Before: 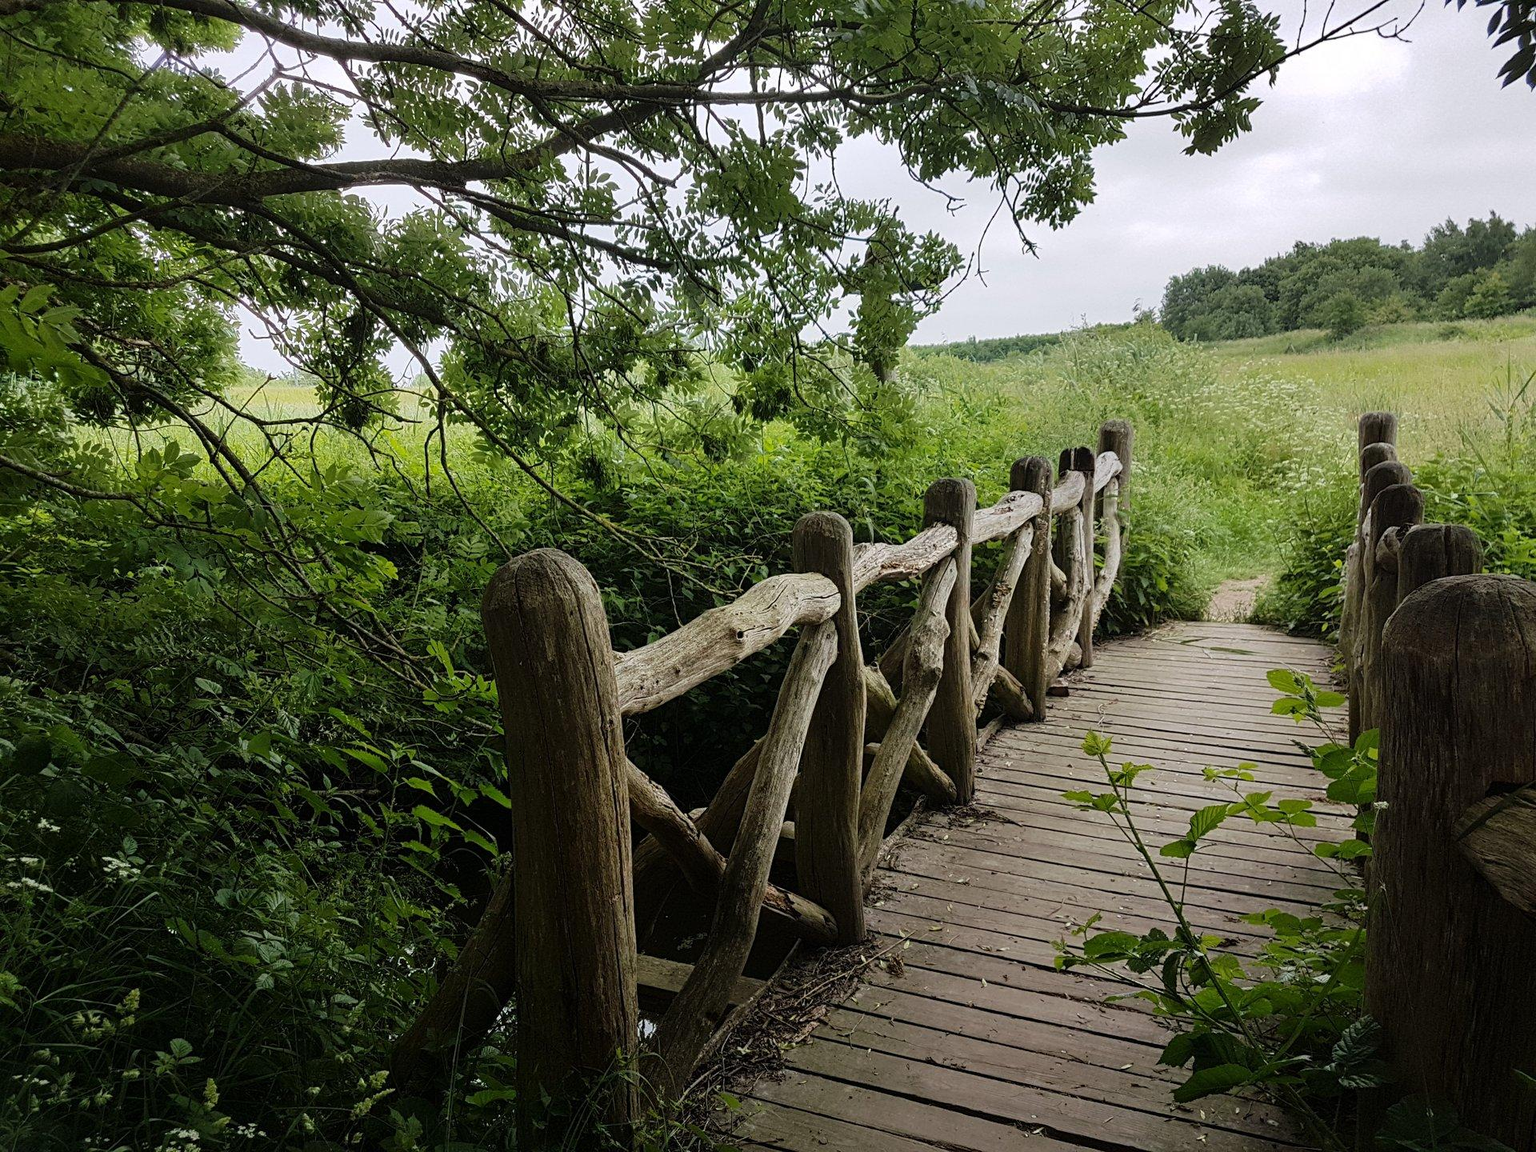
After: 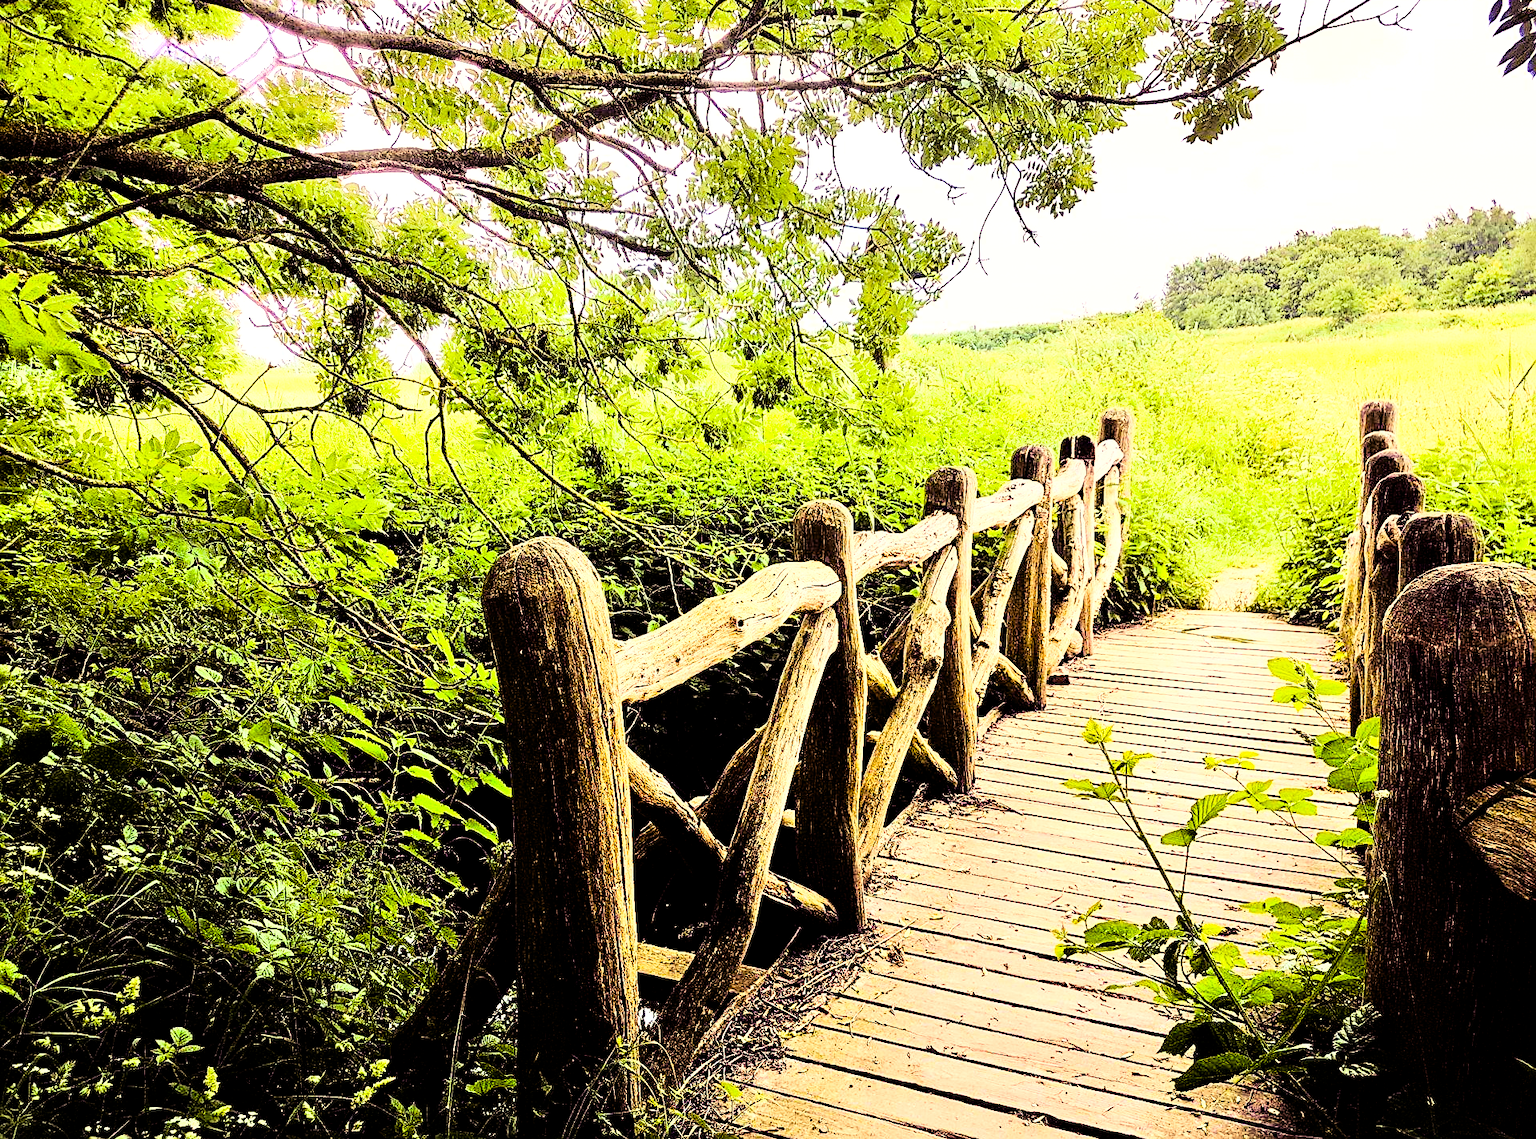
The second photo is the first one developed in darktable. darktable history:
crop: top 1.049%, right 0.001%
velvia: on, module defaults
rgb curve: curves: ch0 [(0, 0) (0.21, 0.15) (0.24, 0.21) (0.5, 0.75) (0.75, 0.96) (0.89, 0.99) (1, 1)]; ch1 [(0, 0.02) (0.21, 0.13) (0.25, 0.2) (0.5, 0.67) (0.75, 0.9) (0.89, 0.97) (1, 1)]; ch2 [(0, 0.02) (0.21, 0.13) (0.25, 0.2) (0.5, 0.67) (0.75, 0.9) (0.89, 0.97) (1, 1)], compensate middle gray true
tone equalizer: -7 EV 0.15 EV, -6 EV 0.6 EV, -5 EV 1.15 EV, -4 EV 1.33 EV, -3 EV 1.15 EV, -2 EV 0.6 EV, -1 EV 0.15 EV, mask exposure compensation -0.5 EV
exposure: black level correction 0, exposure 0.5 EV, compensate highlight preservation false
sharpen: on, module defaults
color balance rgb: shadows lift › luminance -21.66%, shadows lift › chroma 8.98%, shadows lift › hue 283.37°, power › chroma 1.55%, power › hue 25.59°, highlights gain › luminance 6.08%, highlights gain › chroma 2.55%, highlights gain › hue 90°, global offset › luminance -0.87%, perceptual saturation grading › global saturation 27.49%, perceptual saturation grading › highlights -28.39%, perceptual saturation grading › mid-tones 15.22%, perceptual saturation grading › shadows 33.98%, perceptual brilliance grading › highlights 10%, perceptual brilliance grading › mid-tones 5%
